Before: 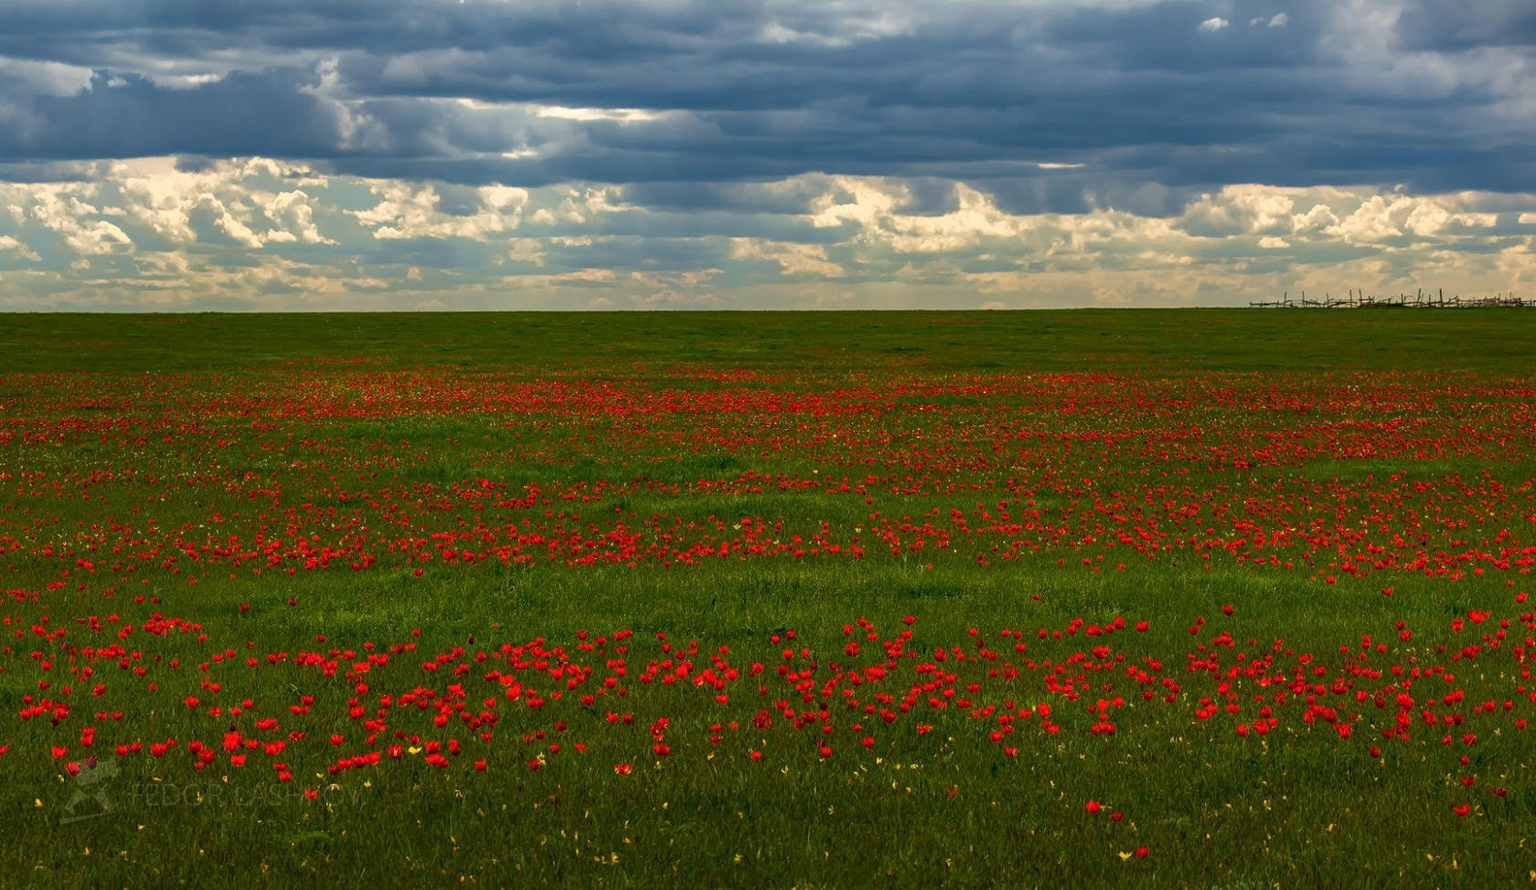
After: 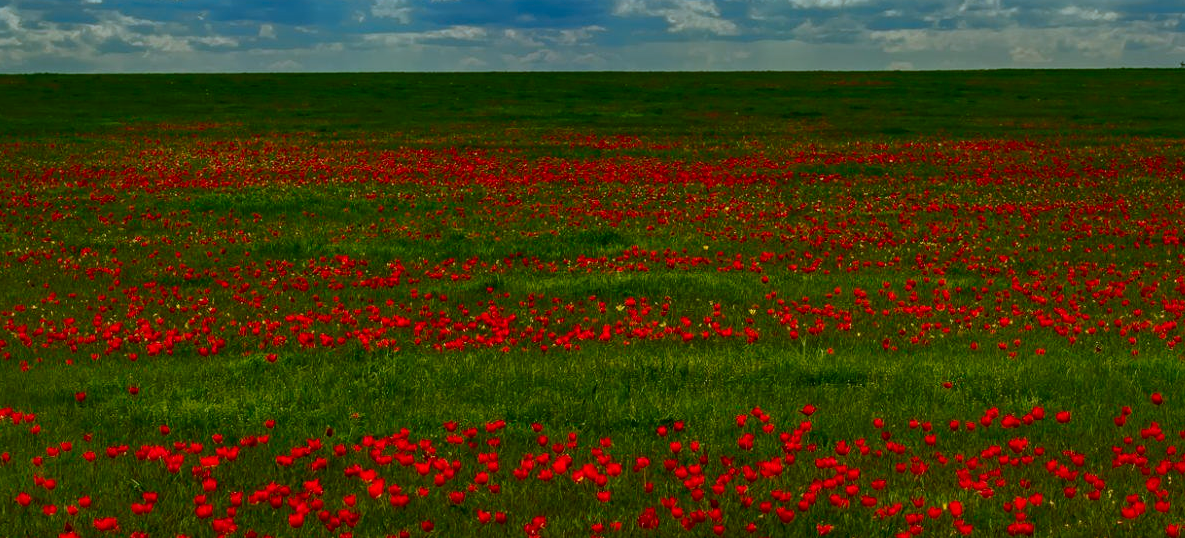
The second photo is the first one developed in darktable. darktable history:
graduated density: density 2.02 EV, hardness 44%, rotation 0.374°, offset 8.21, hue 208.8°, saturation 97%
shadows and highlights: on, module defaults
contrast brightness saturation: contrast 0.2, brightness -0.11, saturation 0.1
crop: left 11.123%, top 27.61%, right 18.3%, bottom 17.034%
